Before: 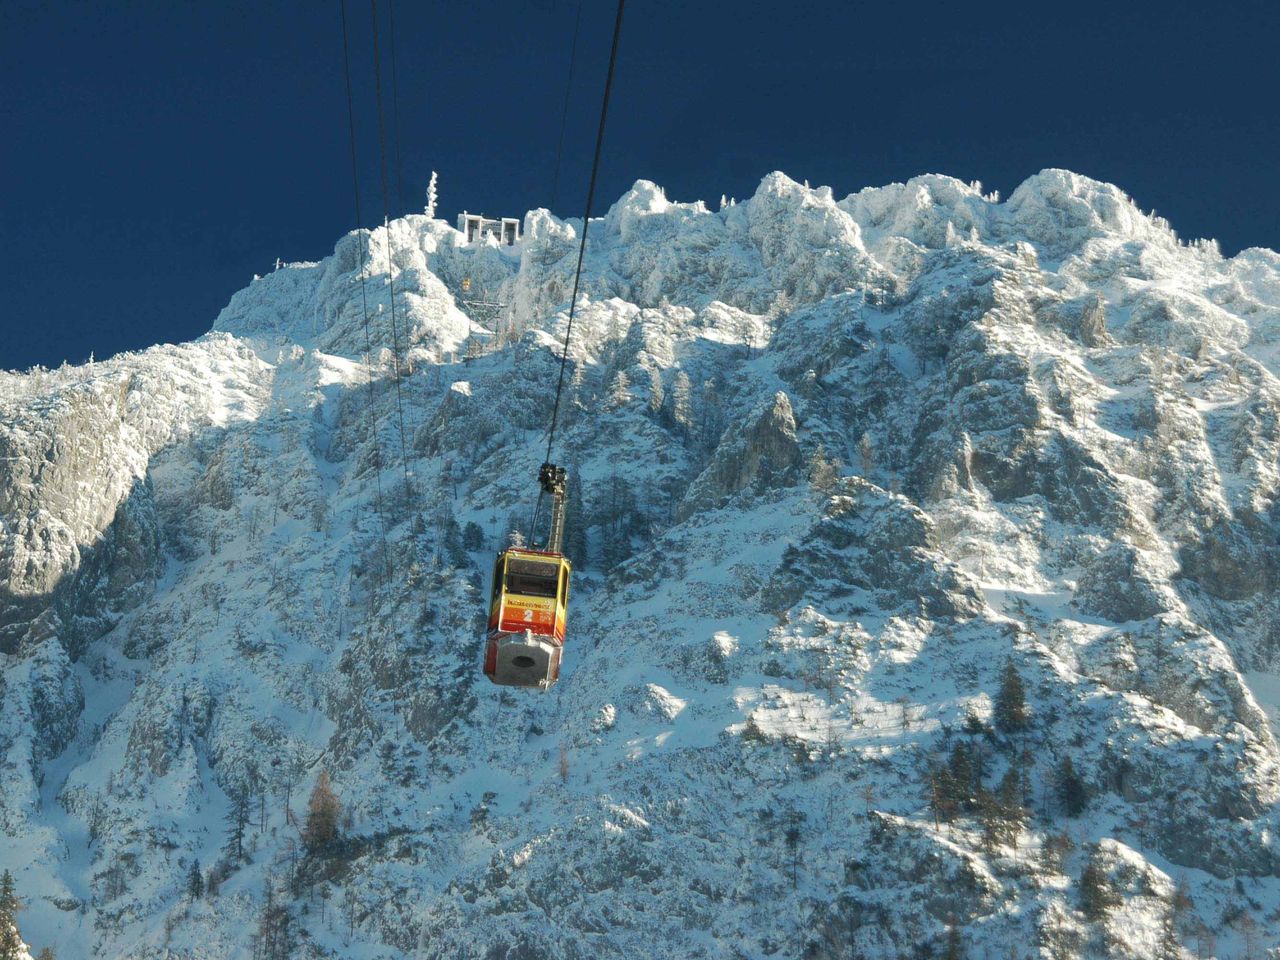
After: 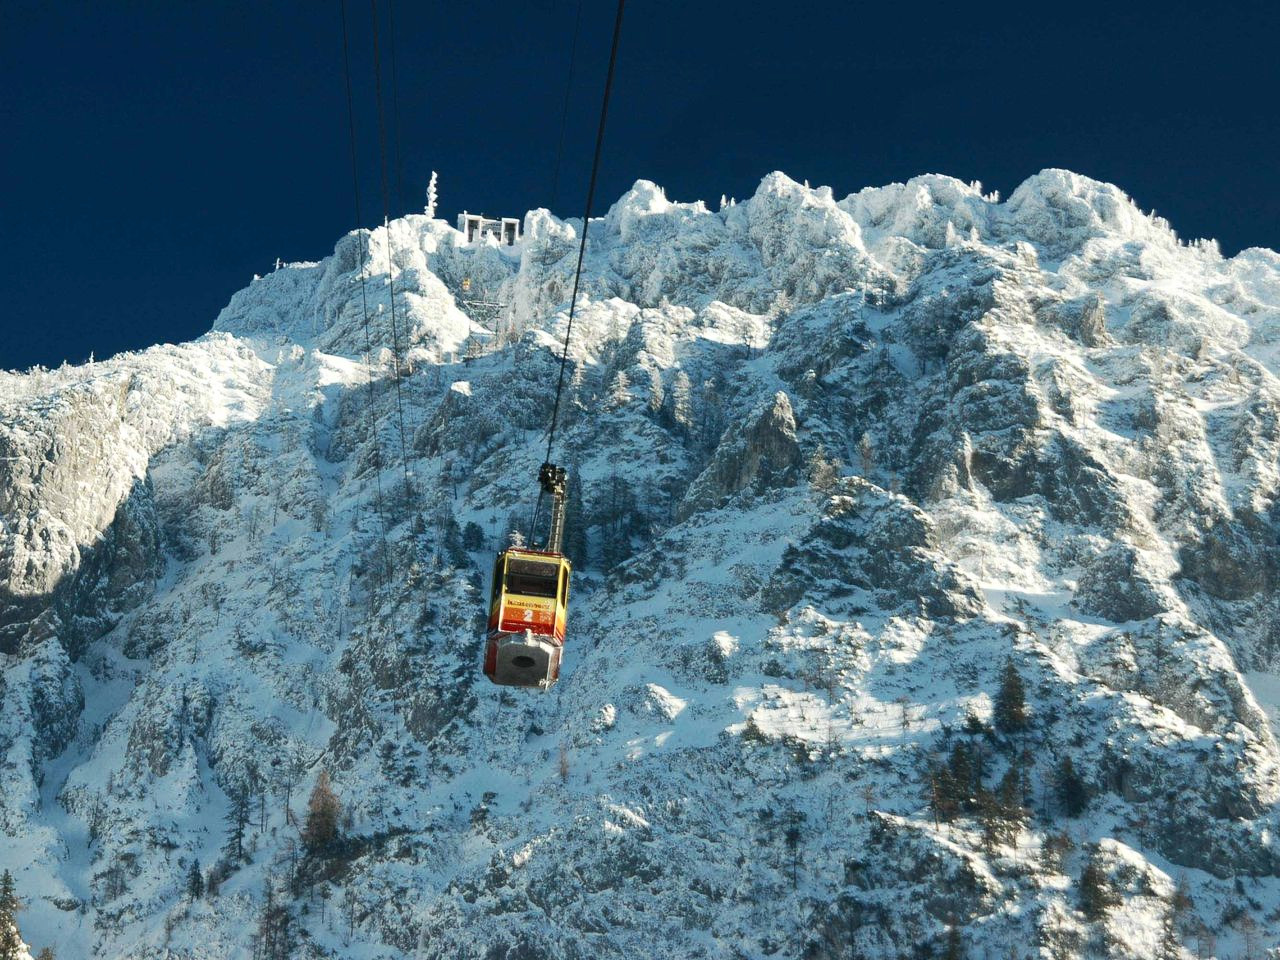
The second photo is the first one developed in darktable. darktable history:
contrast brightness saturation: contrast 0.225
